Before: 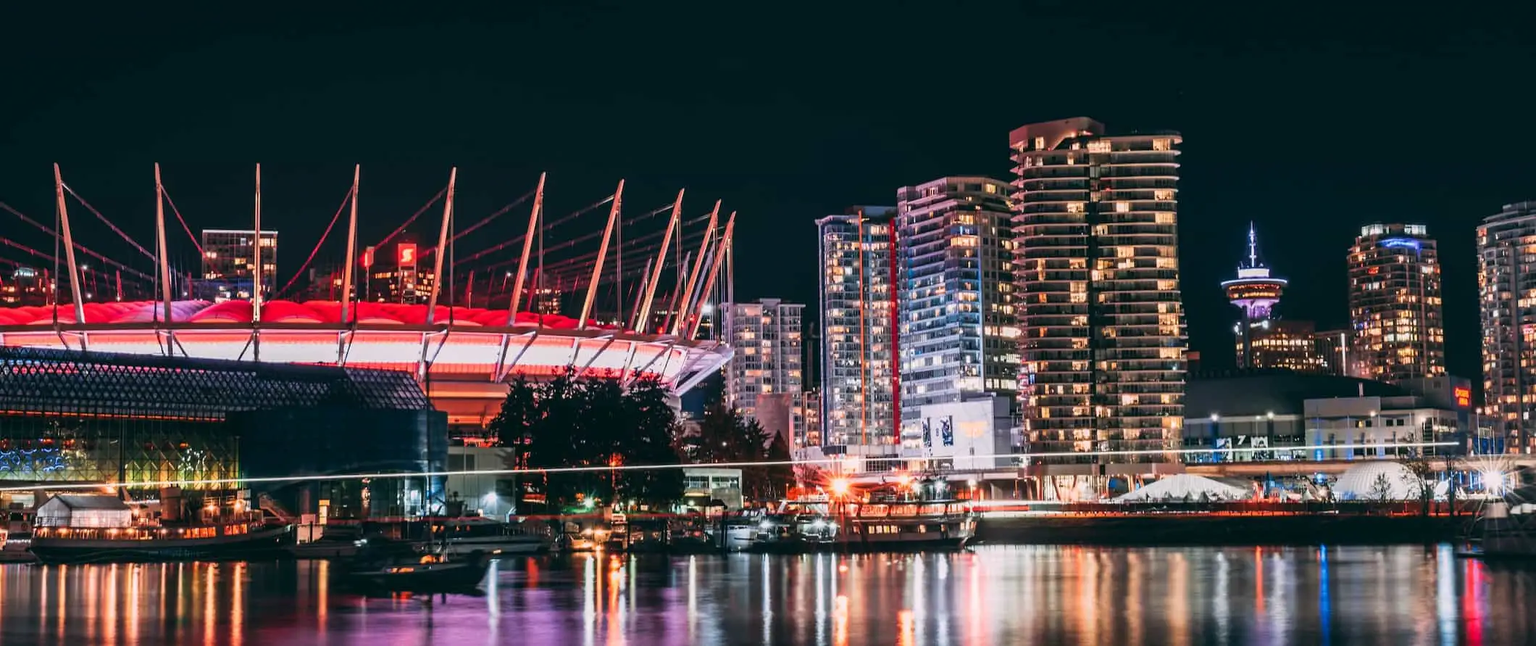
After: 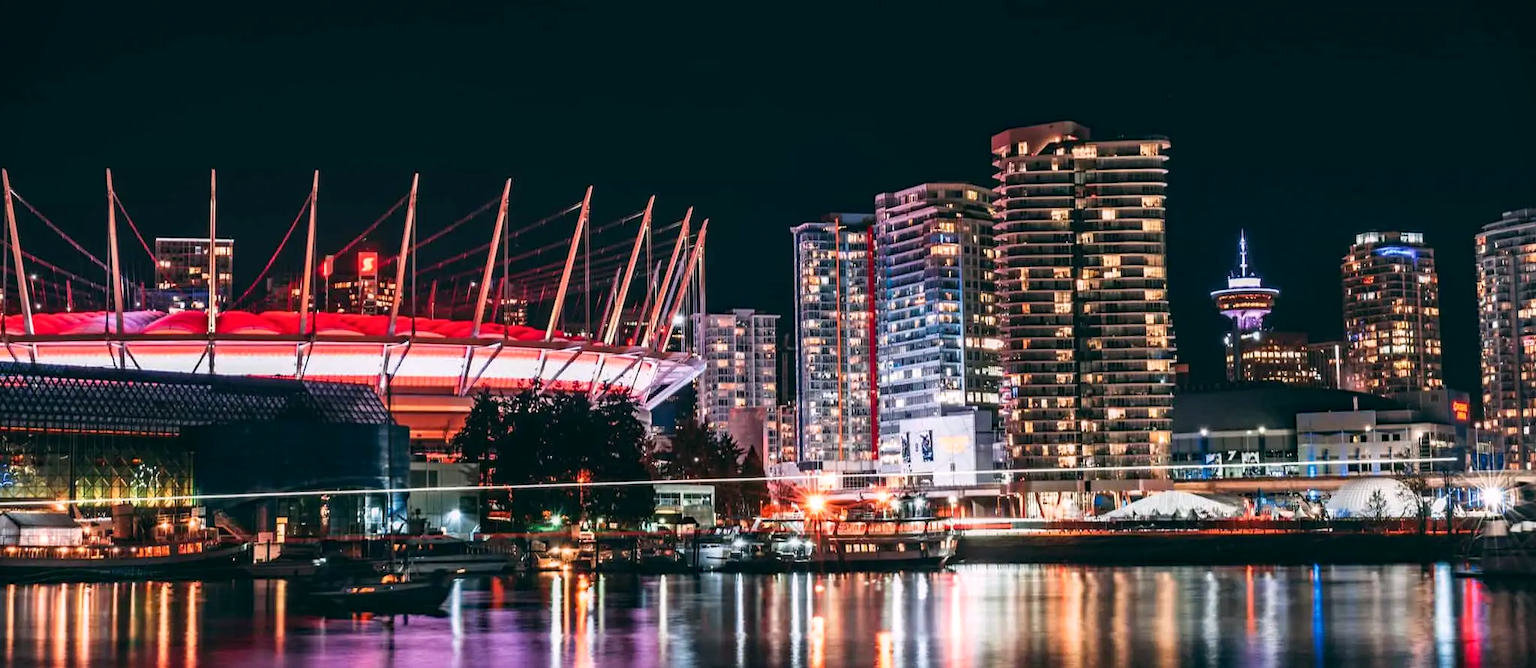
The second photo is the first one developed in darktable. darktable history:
crop and rotate: left 3.424%
haze removal: compatibility mode true
vignetting: fall-off start 100.12%, brightness -0.799
shadows and highlights: shadows -12.85, white point adjustment 4.01, highlights 26.65
